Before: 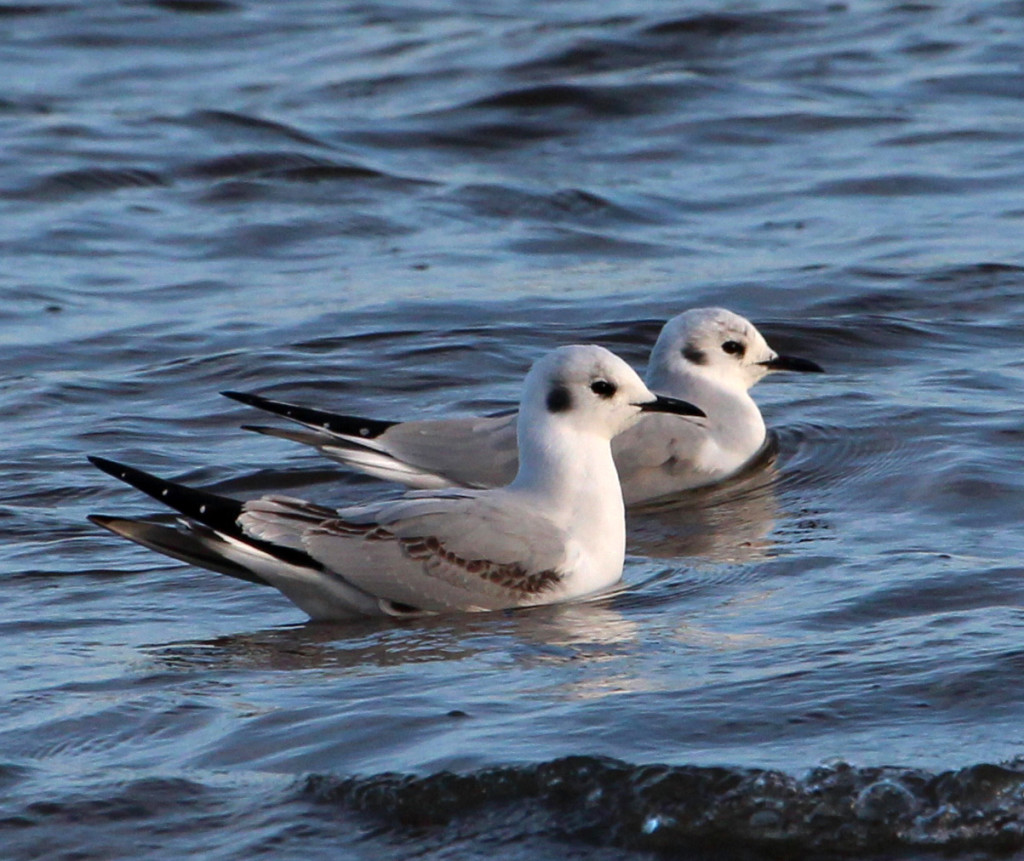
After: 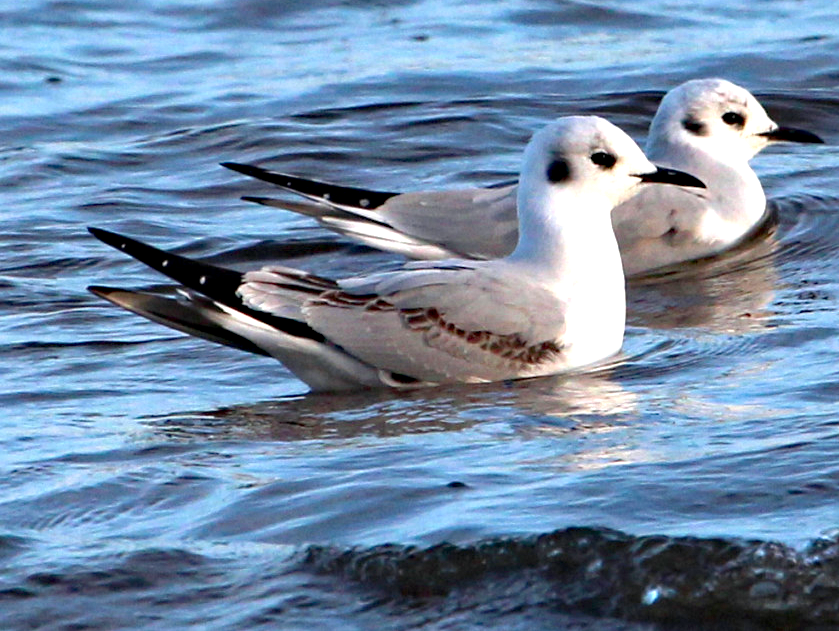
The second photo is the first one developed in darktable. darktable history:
exposure: black level correction 0.001, exposure 1 EV, compensate highlight preservation false
crop: top 26.631%, right 18.058%
haze removal: strength 0.243, distance 0.255, compatibility mode true, adaptive false
